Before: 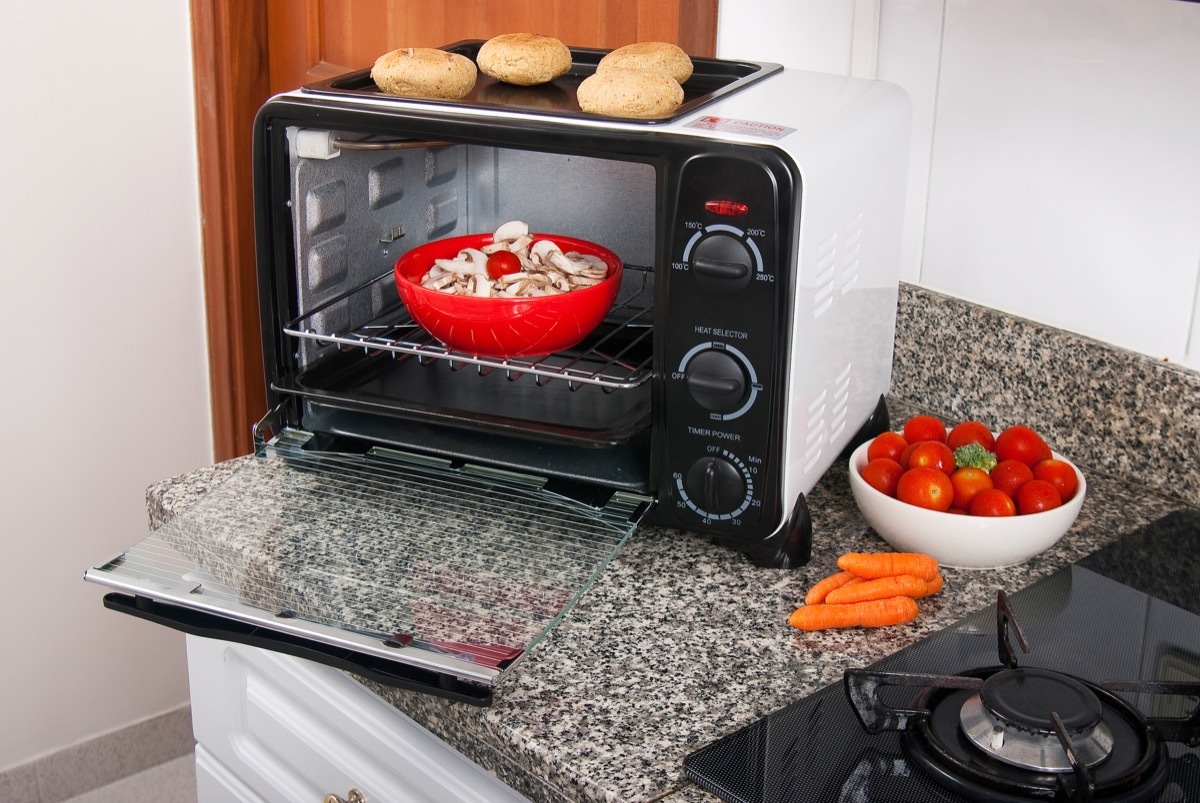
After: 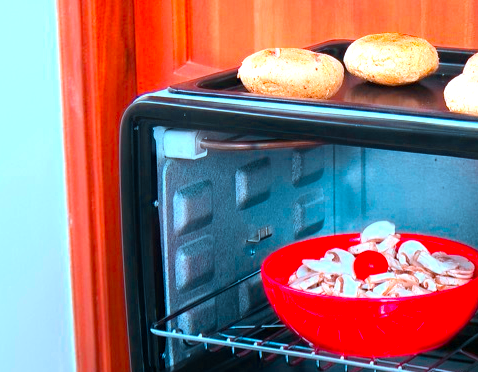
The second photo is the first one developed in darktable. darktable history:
color calibration: output R [1.422, -0.35, -0.252, 0], output G [-0.238, 1.259, -0.084, 0], output B [-0.081, -0.196, 1.58, 0], output brightness [0.49, 0.671, -0.57, 0], illuminant as shot in camera, x 0.358, y 0.373, temperature 4628.91 K
color correction: highlights b* -0.044
crop and rotate: left 11.117%, top 0.056%, right 48.979%, bottom 53.6%
base curve: preserve colors none
